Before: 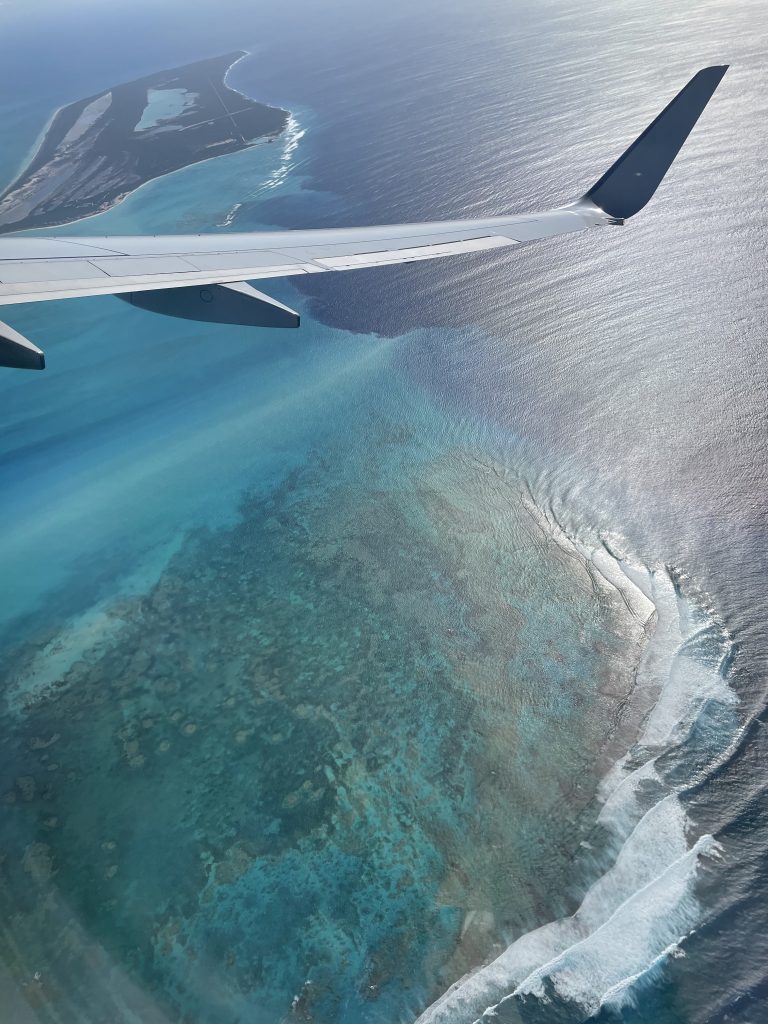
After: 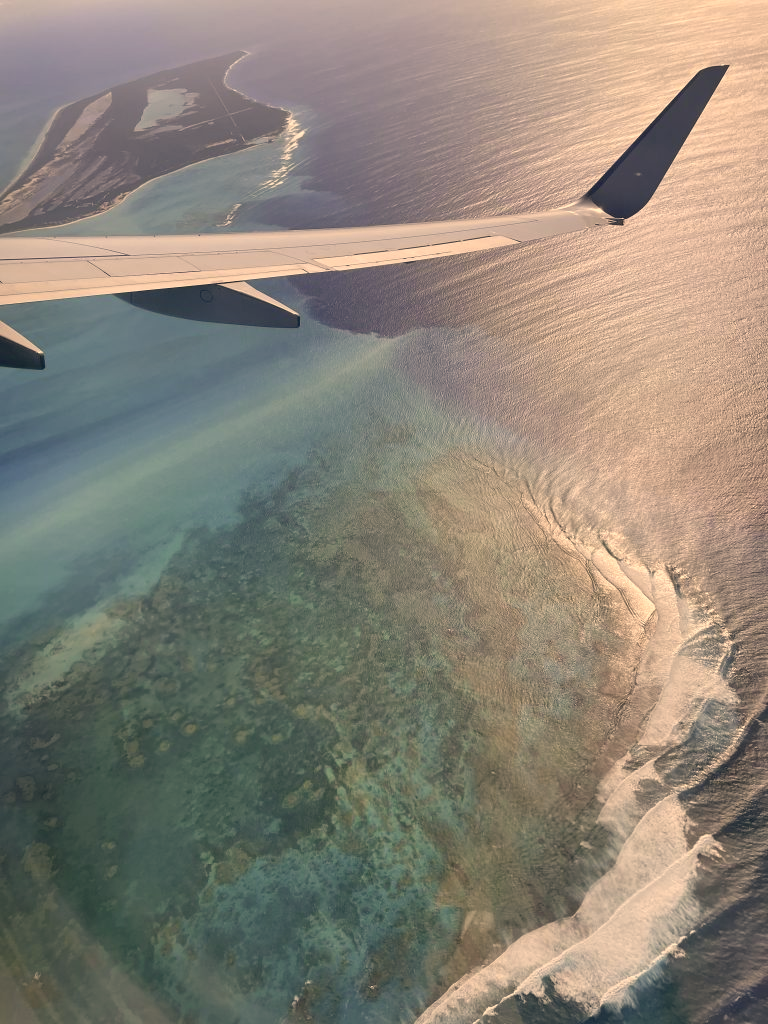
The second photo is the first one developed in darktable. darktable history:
color zones: curves: ch2 [(0, 0.5) (0.143, 0.5) (0.286, 0.416) (0.429, 0.5) (0.571, 0.5) (0.714, 0.5) (0.857, 0.5) (1, 0.5)]
color correction: highlights a* 15, highlights b* 31.55
